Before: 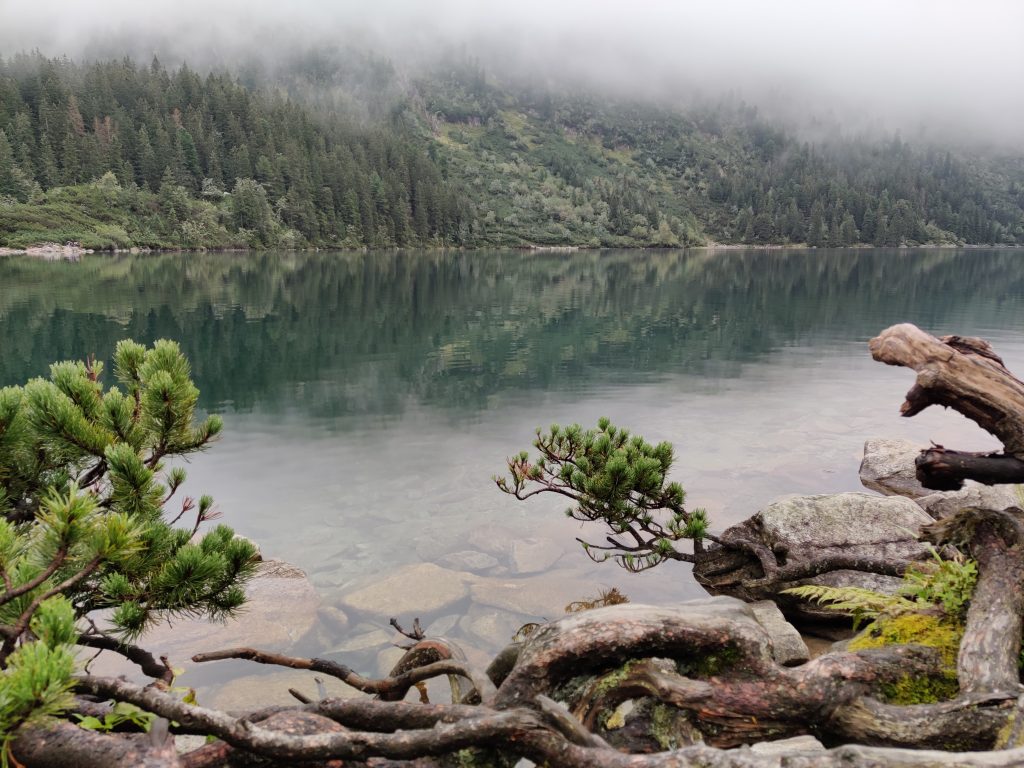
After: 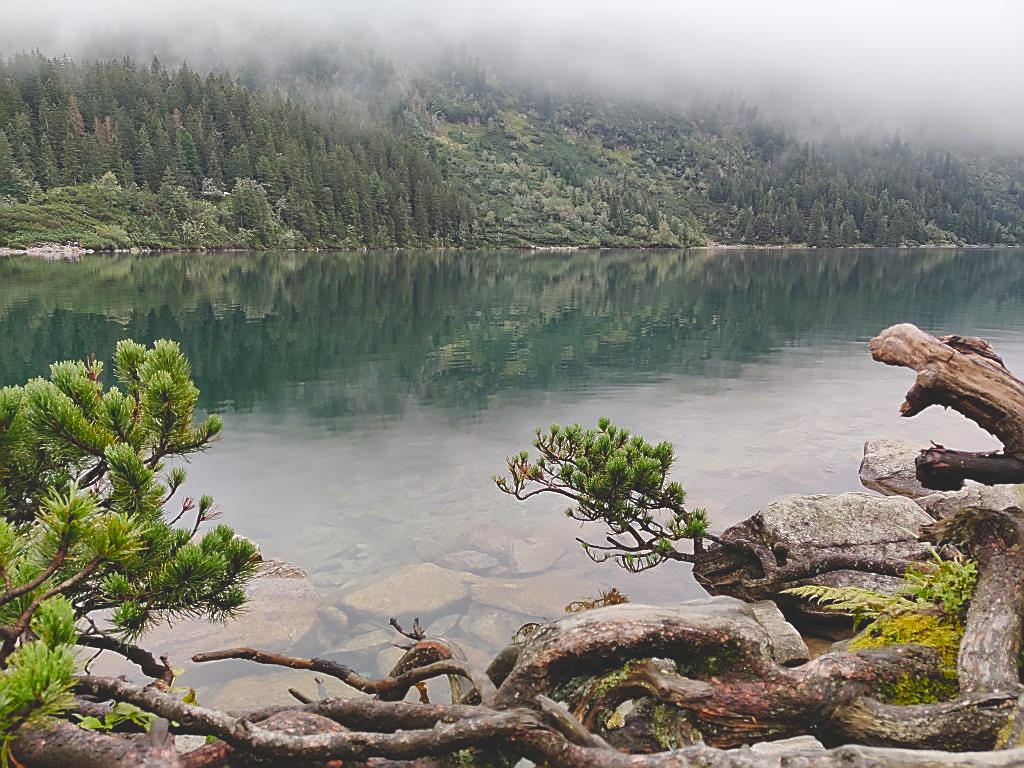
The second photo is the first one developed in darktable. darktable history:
sharpen: radius 1.374, amount 1.245, threshold 0.73
color balance rgb: global offset › luminance 1.986%, perceptual saturation grading › global saturation 20%, perceptual saturation grading › highlights -25.712%, perceptual saturation grading › shadows 49.41%
